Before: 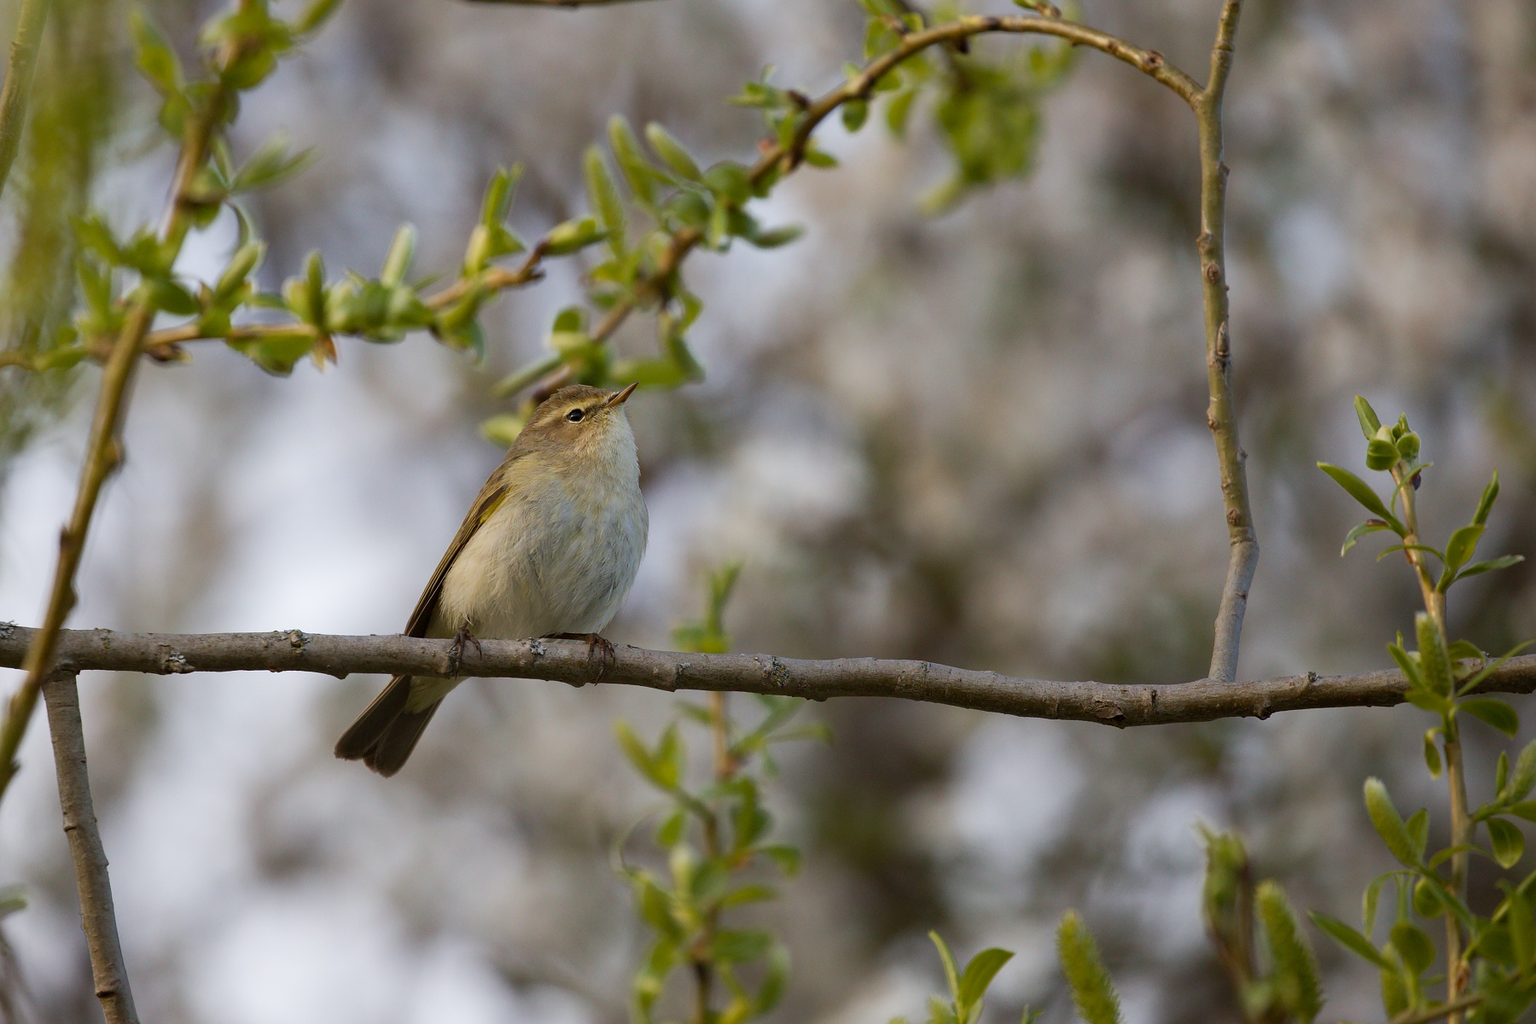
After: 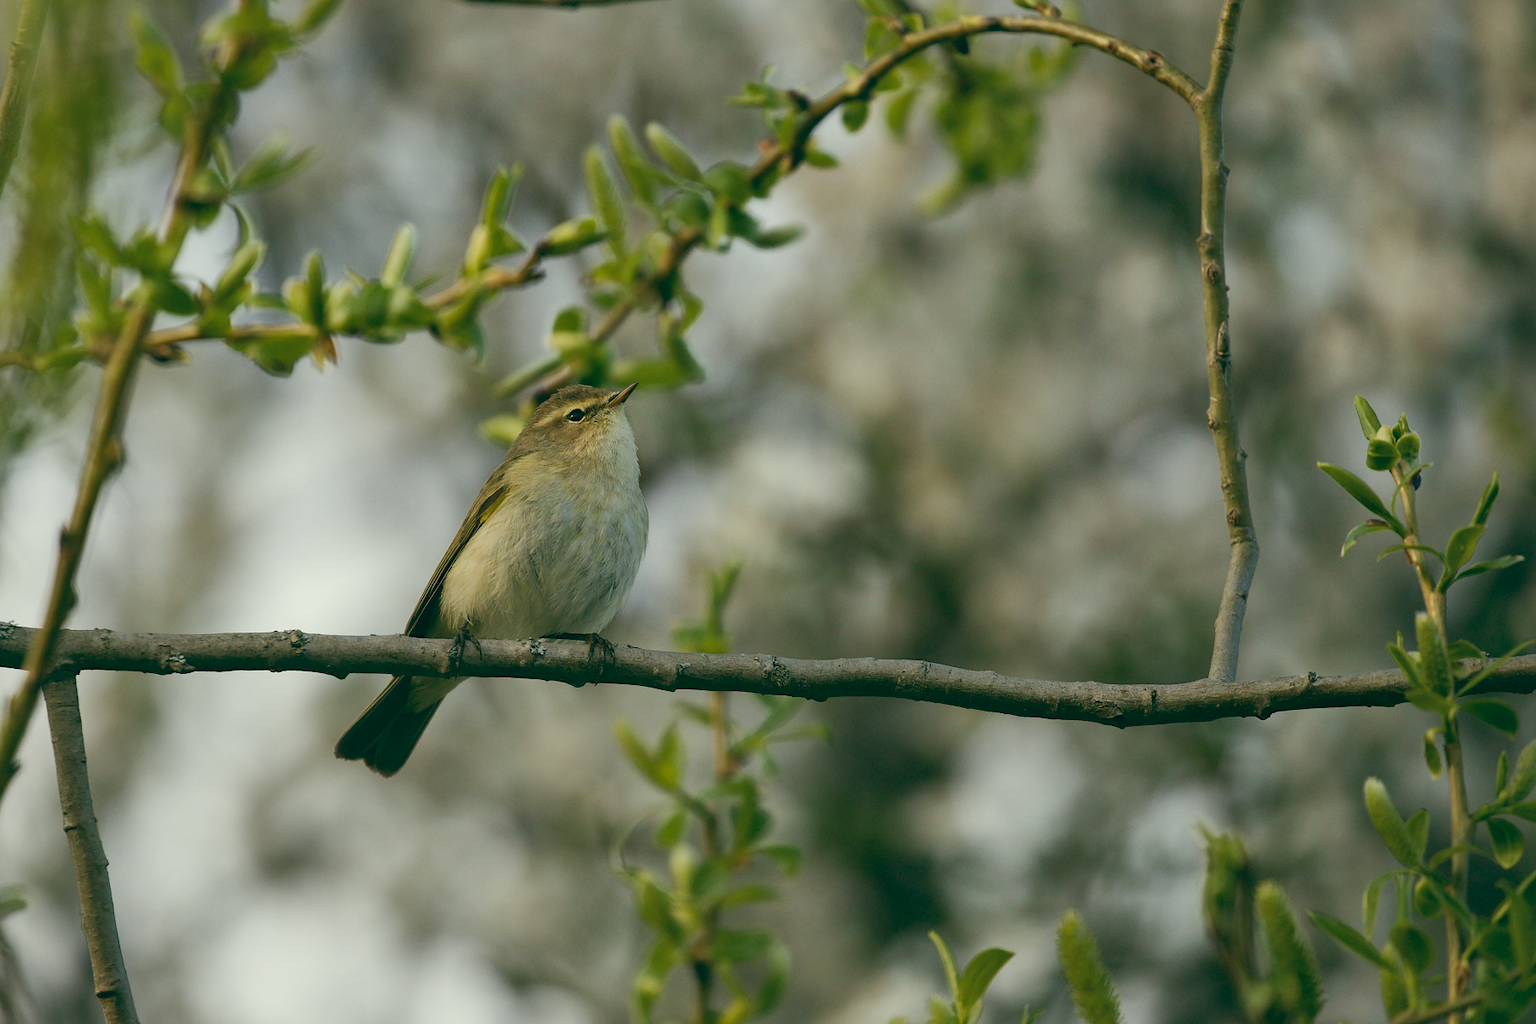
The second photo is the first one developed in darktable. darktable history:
color balance: lift [1.005, 0.99, 1.007, 1.01], gamma [1, 1.034, 1.032, 0.966], gain [0.873, 1.055, 1.067, 0.933]
local contrast: mode bilateral grid, contrast 20, coarseness 50, detail 120%, midtone range 0.2
